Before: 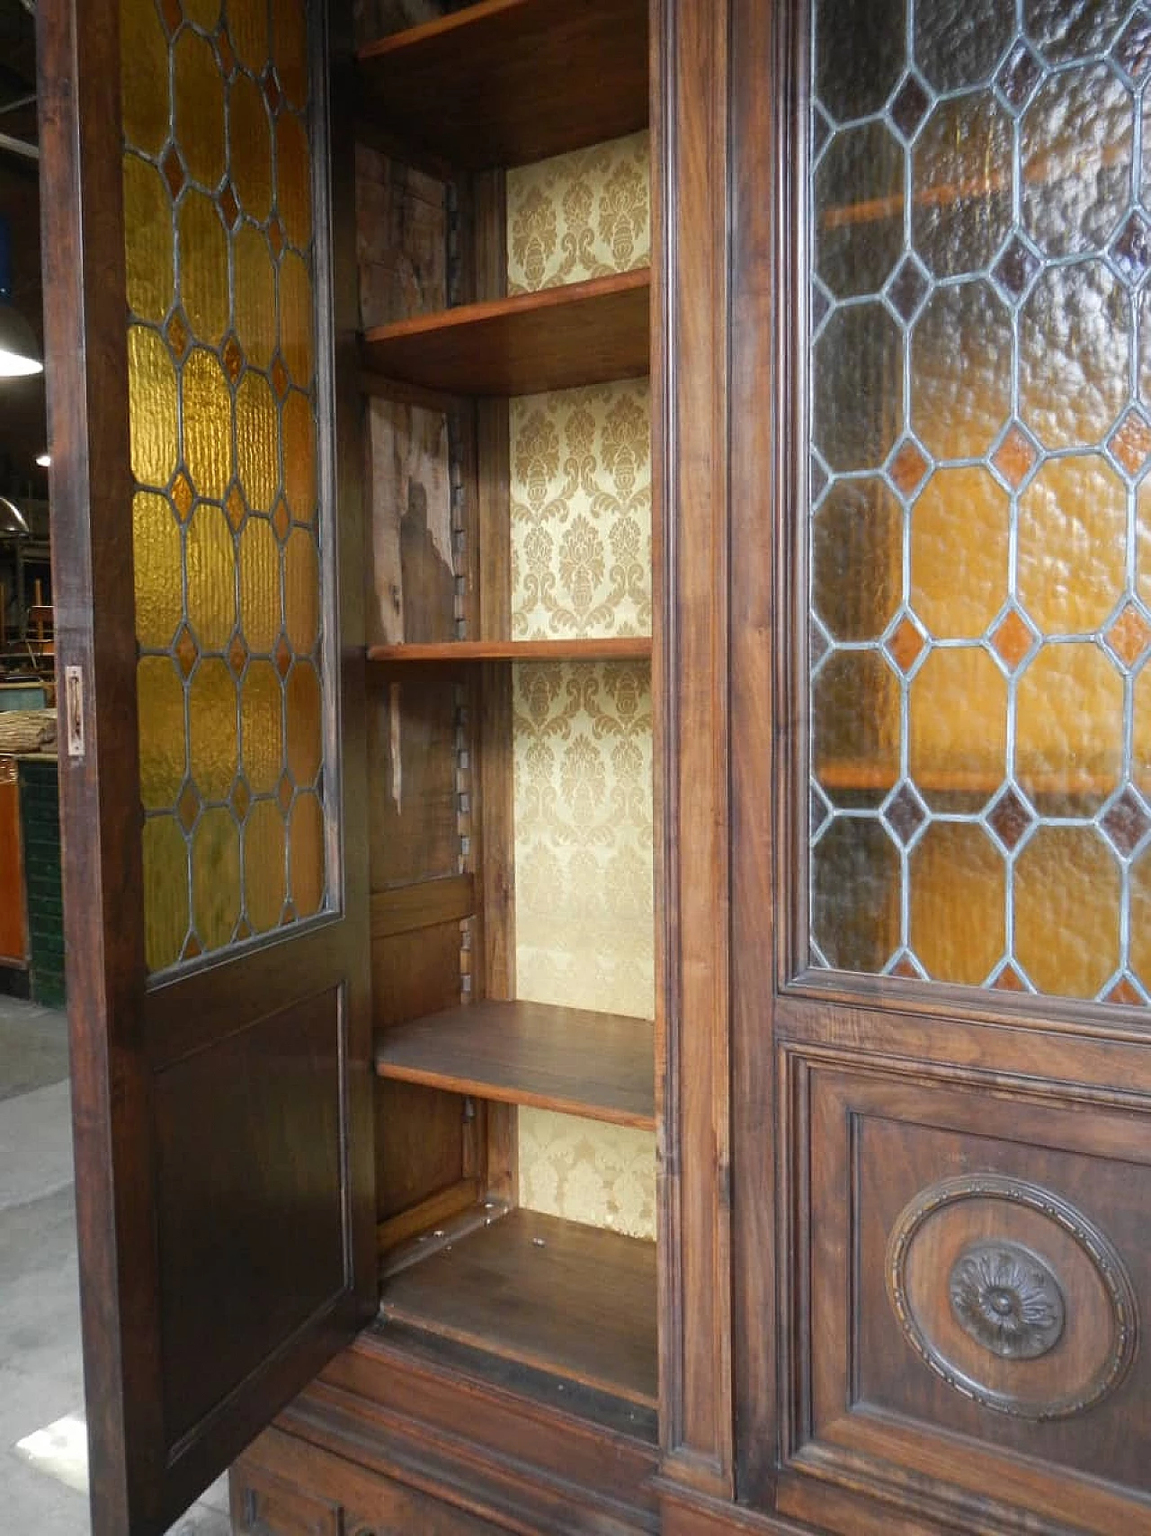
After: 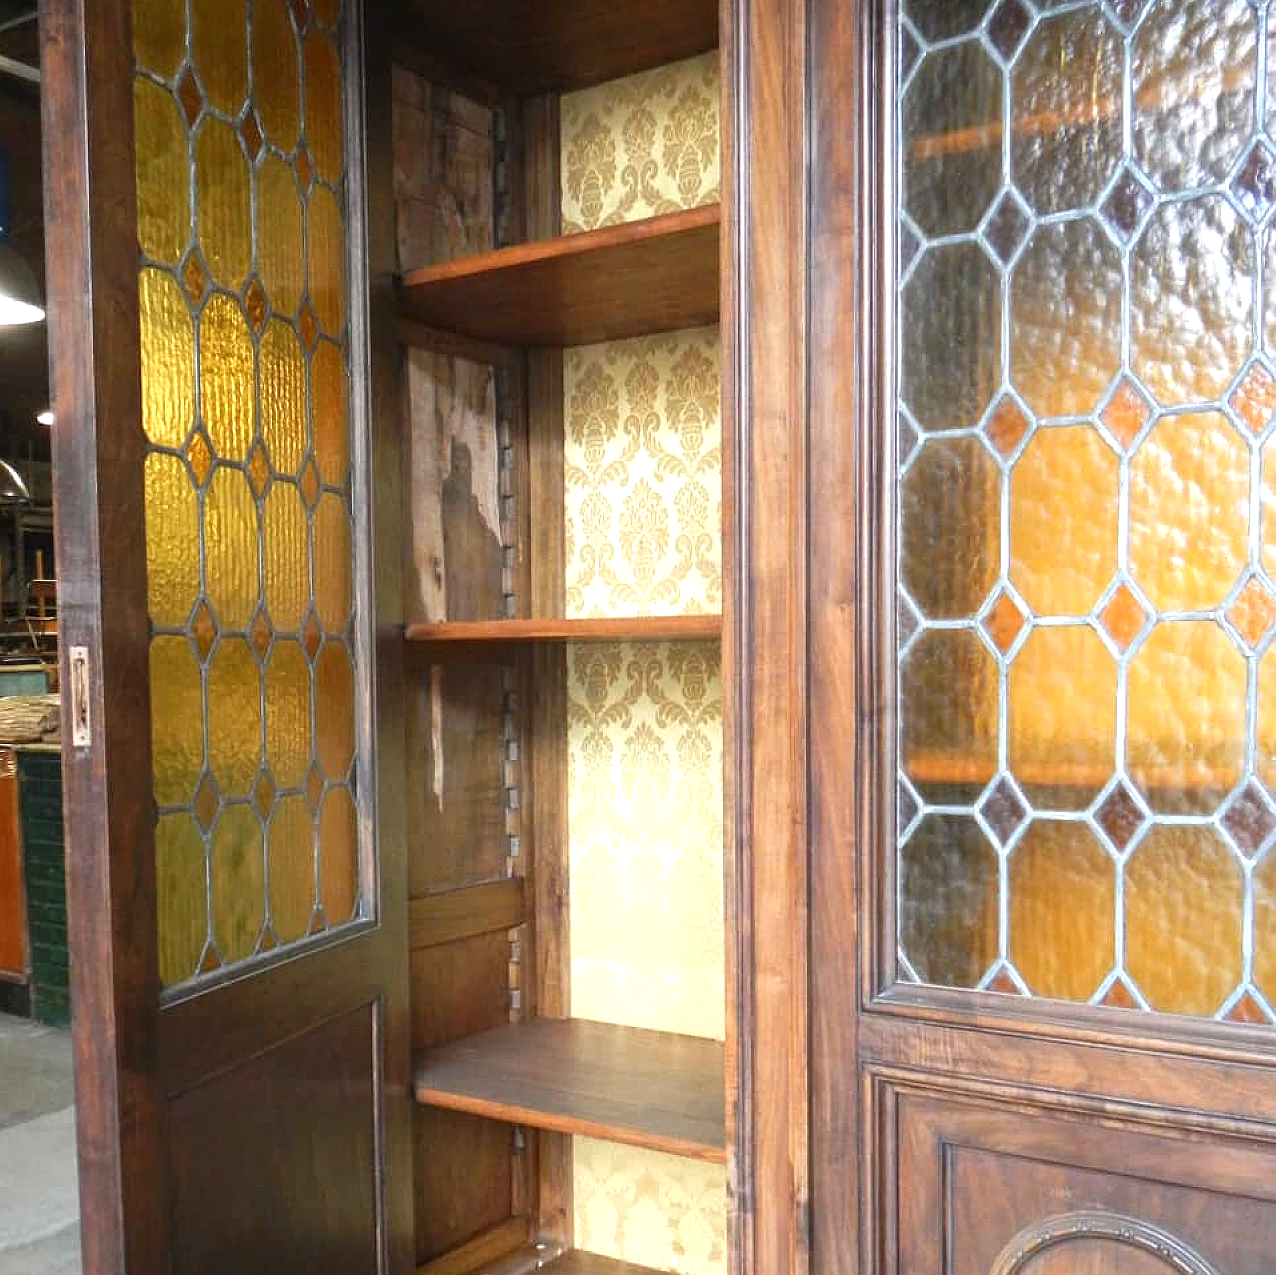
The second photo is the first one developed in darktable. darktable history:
crop: left 0.311%, top 5.526%, bottom 19.771%
exposure: exposure 0.771 EV, compensate highlight preservation false
